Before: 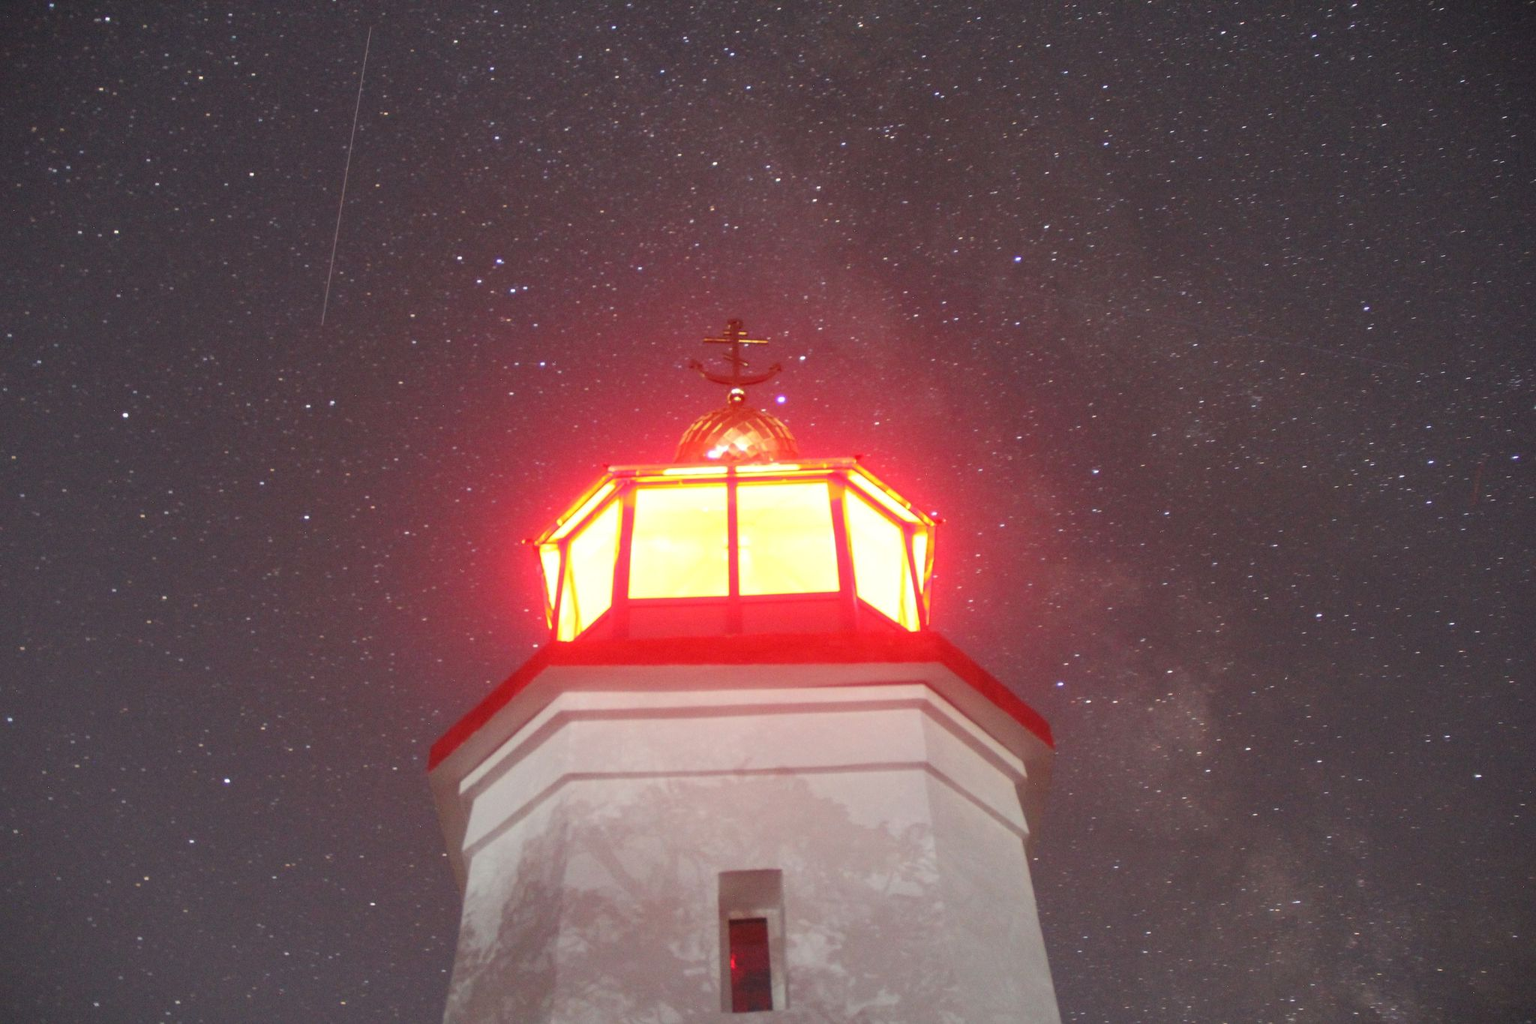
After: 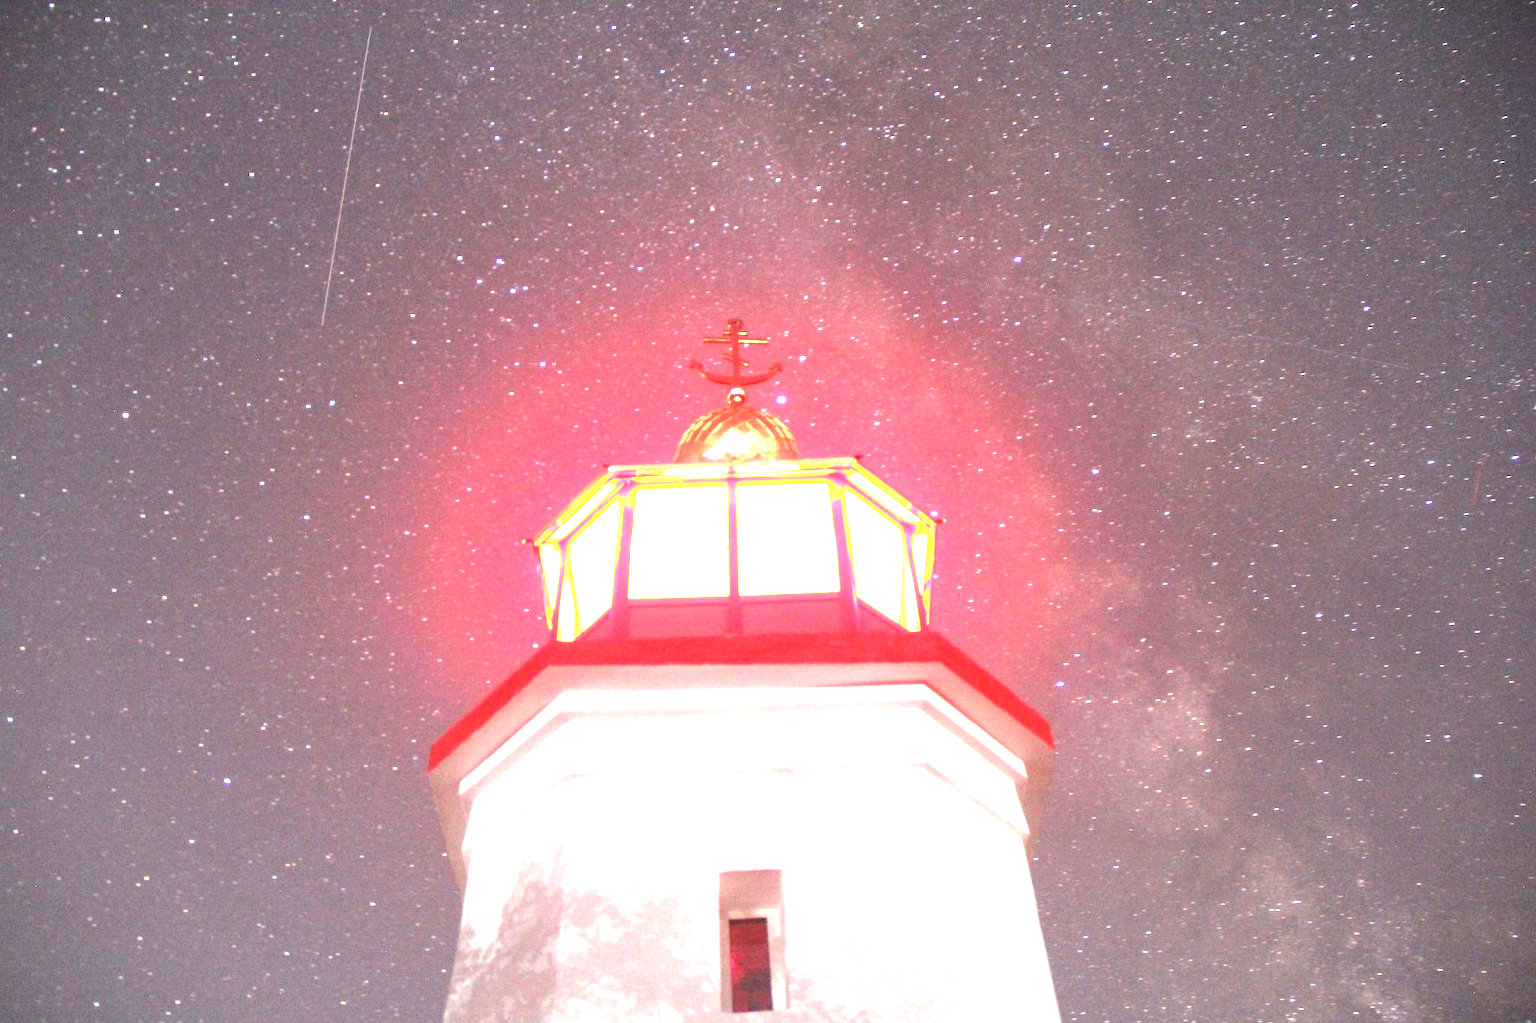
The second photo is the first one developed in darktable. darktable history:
exposure: black level correction 0, exposure 1.741 EV, compensate exposure bias true, compensate highlight preservation false
tone equalizer: -8 EV -0.417 EV, -7 EV -0.389 EV, -6 EV -0.333 EV, -5 EV -0.222 EV, -3 EV 0.222 EV, -2 EV 0.333 EV, -1 EV 0.389 EV, +0 EV 0.417 EV, edges refinement/feathering 500, mask exposure compensation -1.57 EV, preserve details no
